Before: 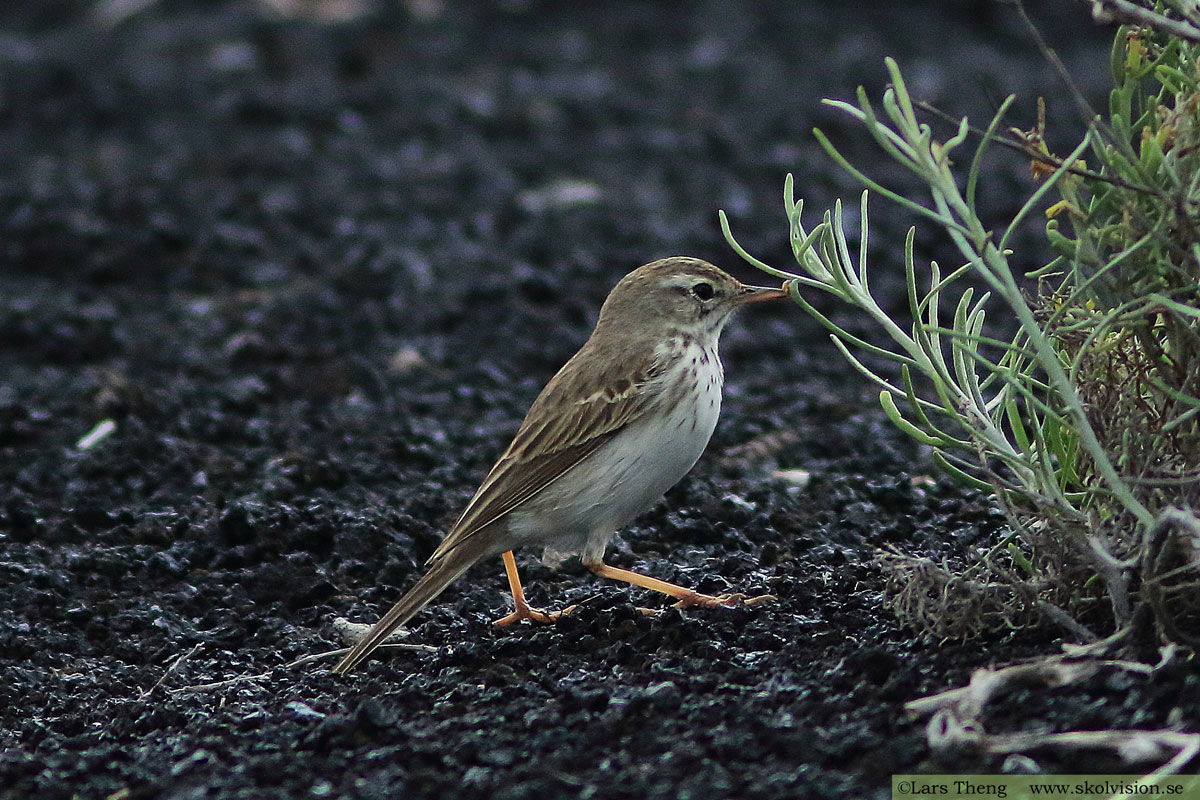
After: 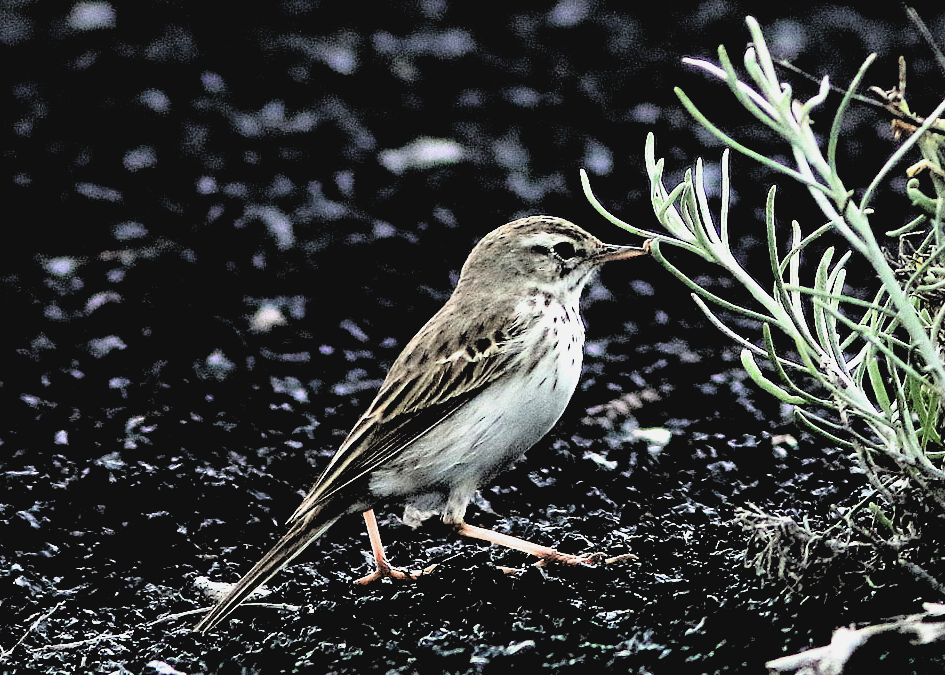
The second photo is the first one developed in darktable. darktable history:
filmic rgb: black relative exposure -1.1 EV, white relative exposure 2.05 EV, threshold 5.99 EV, hardness 1.56, contrast 2.234, enable highlight reconstruction true
exposure: black level correction 0, exposure 1.001 EV, compensate exposure bias true, compensate highlight preservation false
contrast brightness saturation: contrast -0.092, saturation -0.098
crop: left 11.654%, top 5.137%, right 9.567%, bottom 10.378%
